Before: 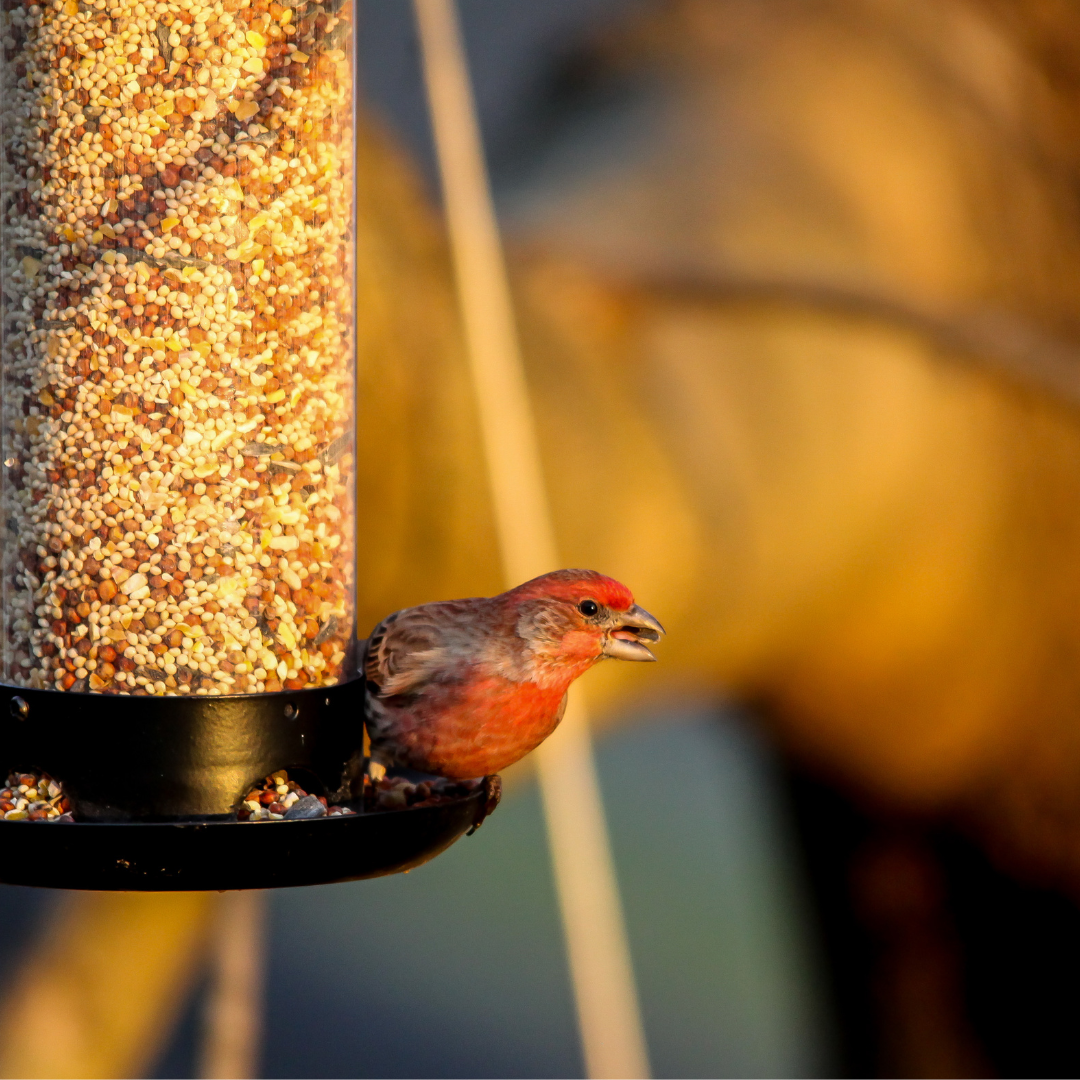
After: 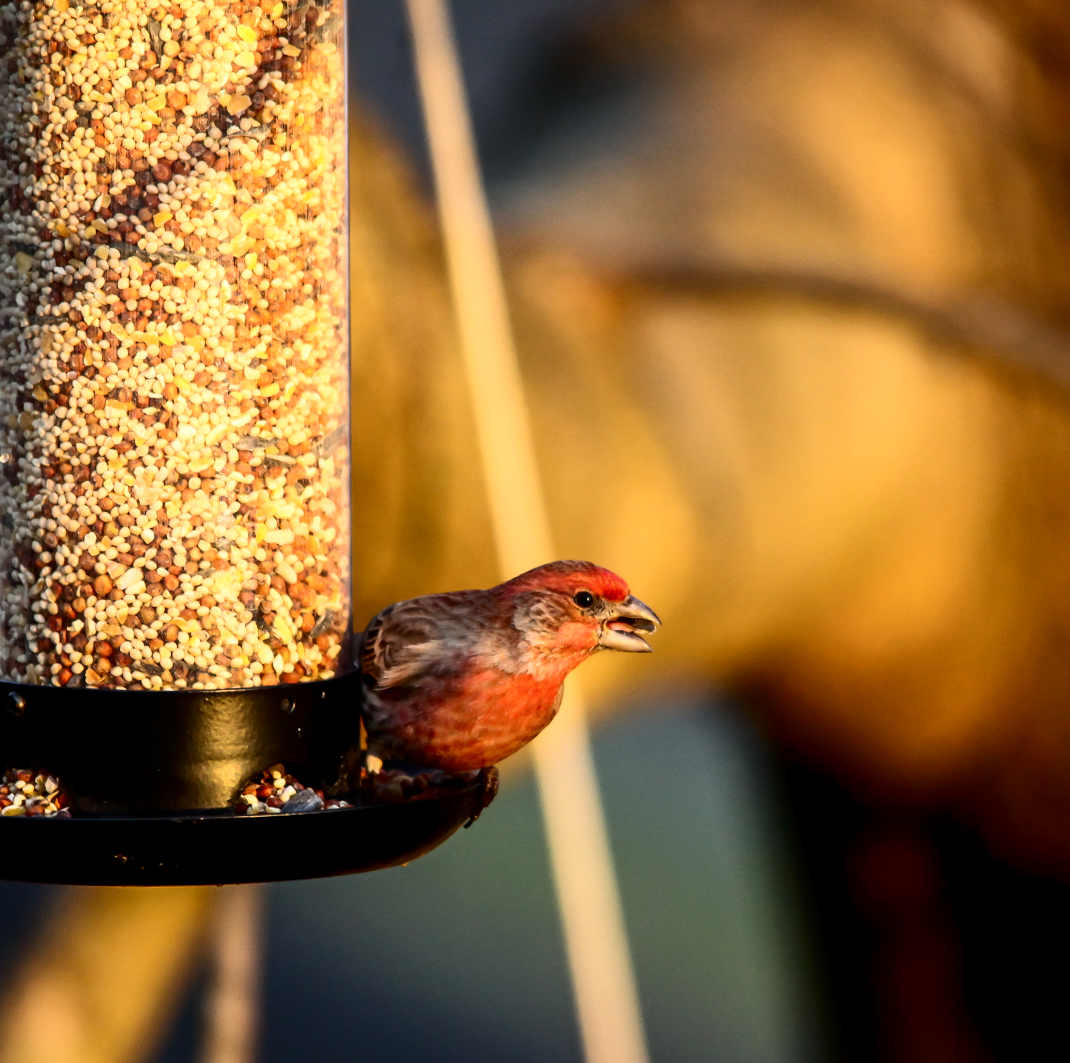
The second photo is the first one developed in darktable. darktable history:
rotate and perspective: rotation -0.45°, automatic cropping original format, crop left 0.008, crop right 0.992, crop top 0.012, crop bottom 0.988
contrast brightness saturation: contrast 0.28
